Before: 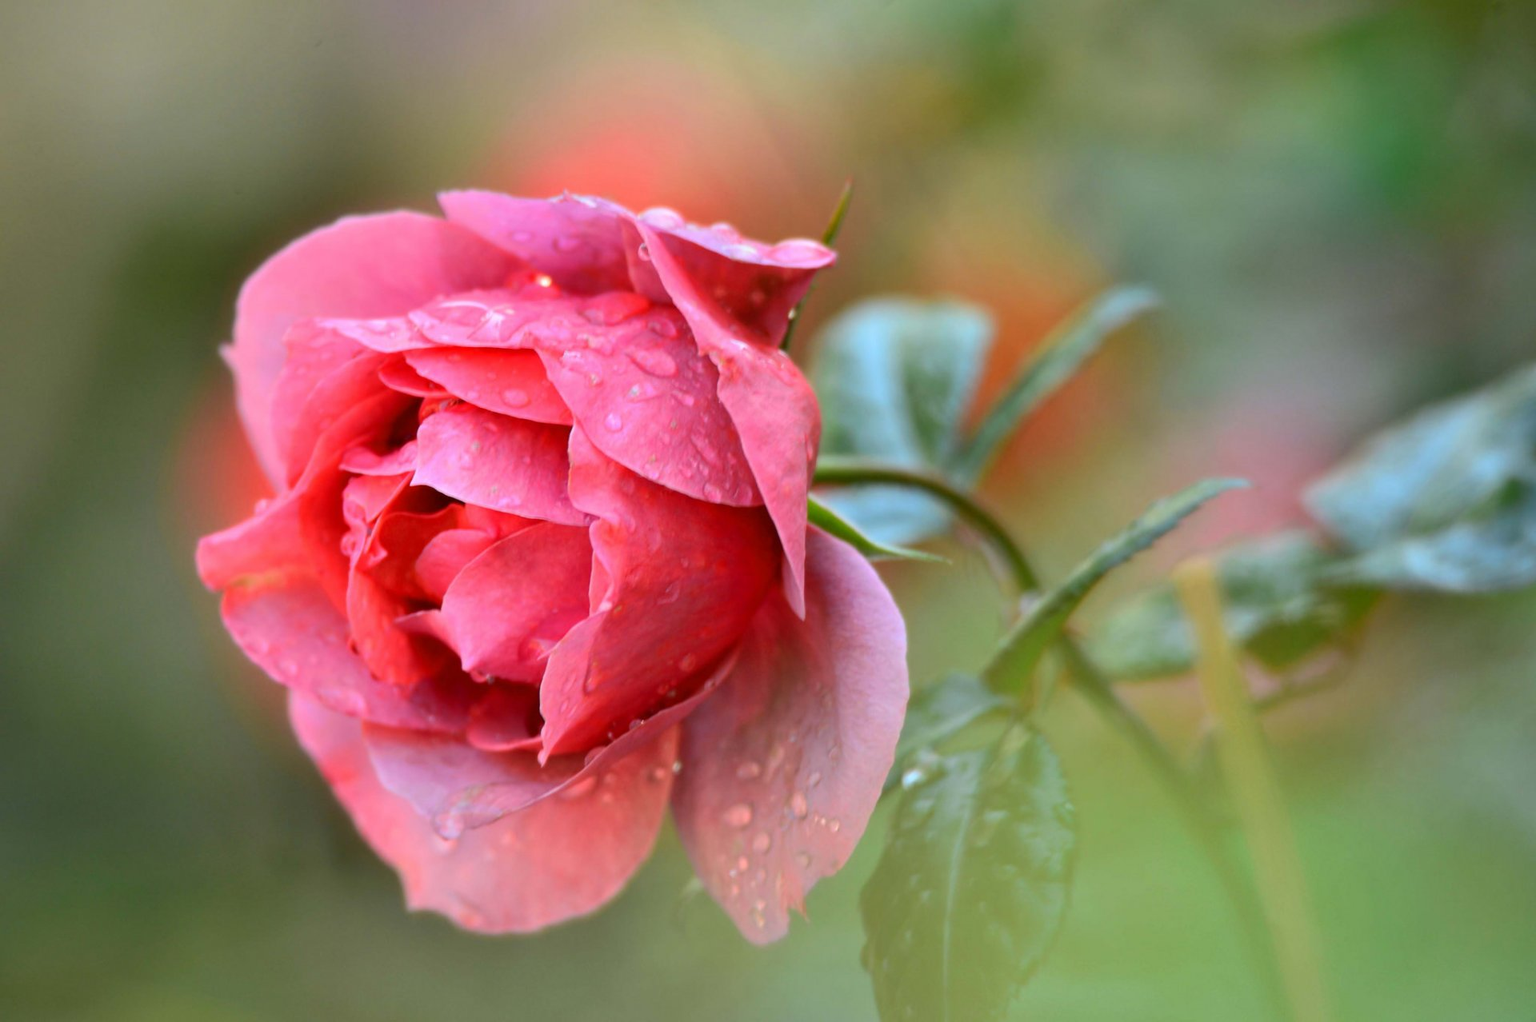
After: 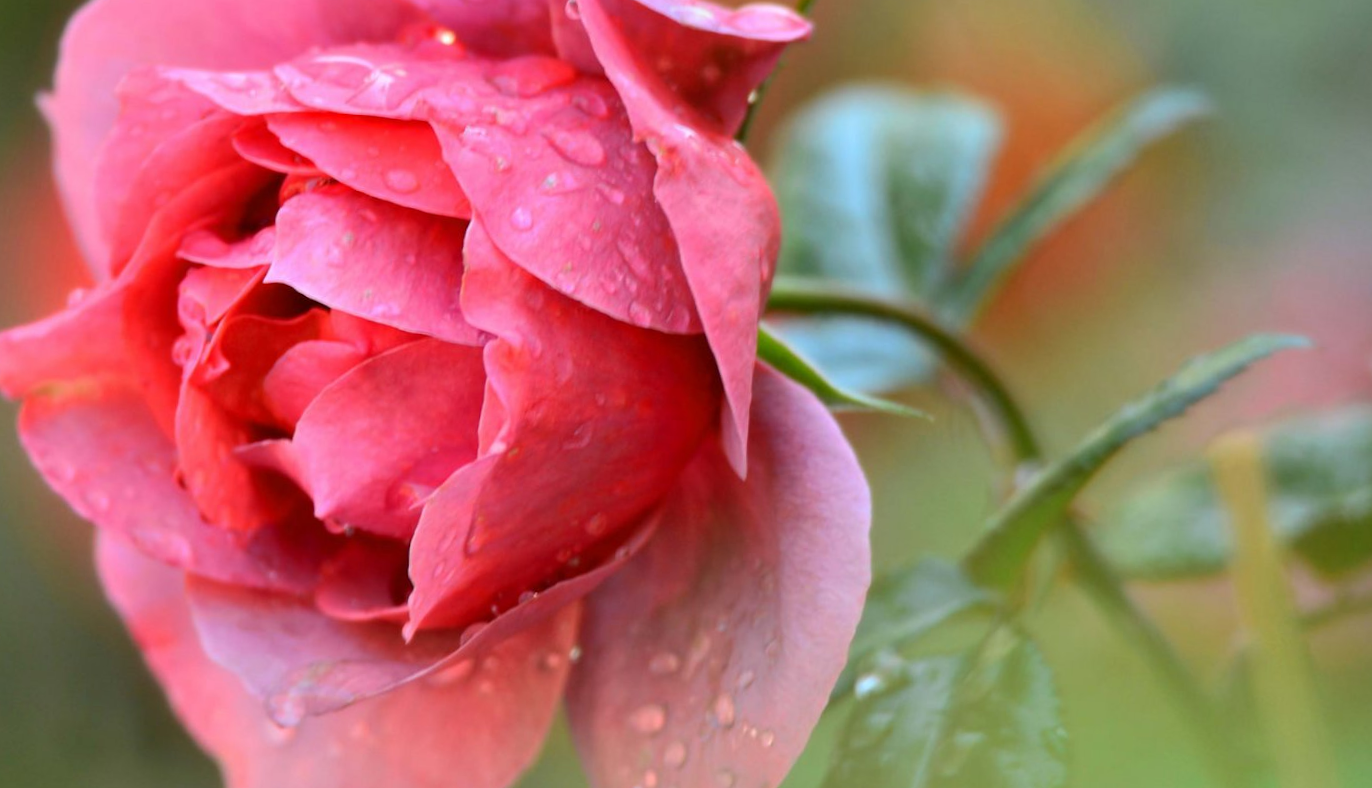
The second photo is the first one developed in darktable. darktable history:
crop and rotate: angle -3.44°, left 9.877%, top 21.043%, right 12.325%, bottom 11.798%
